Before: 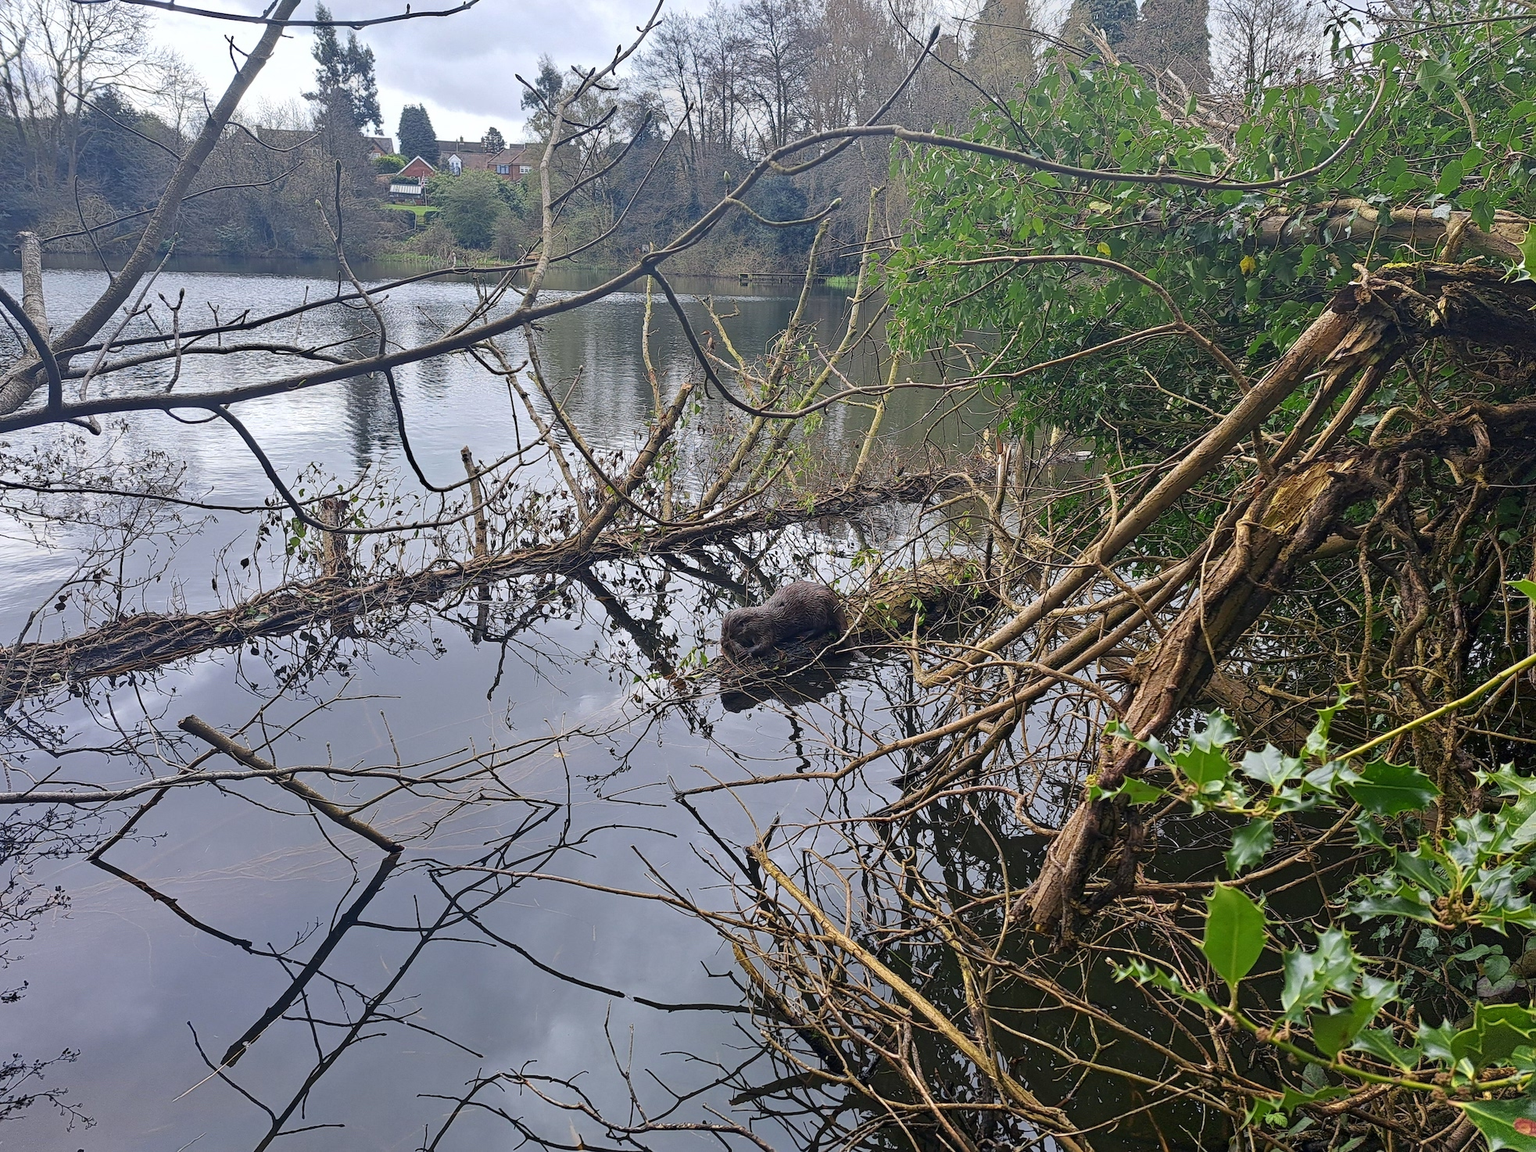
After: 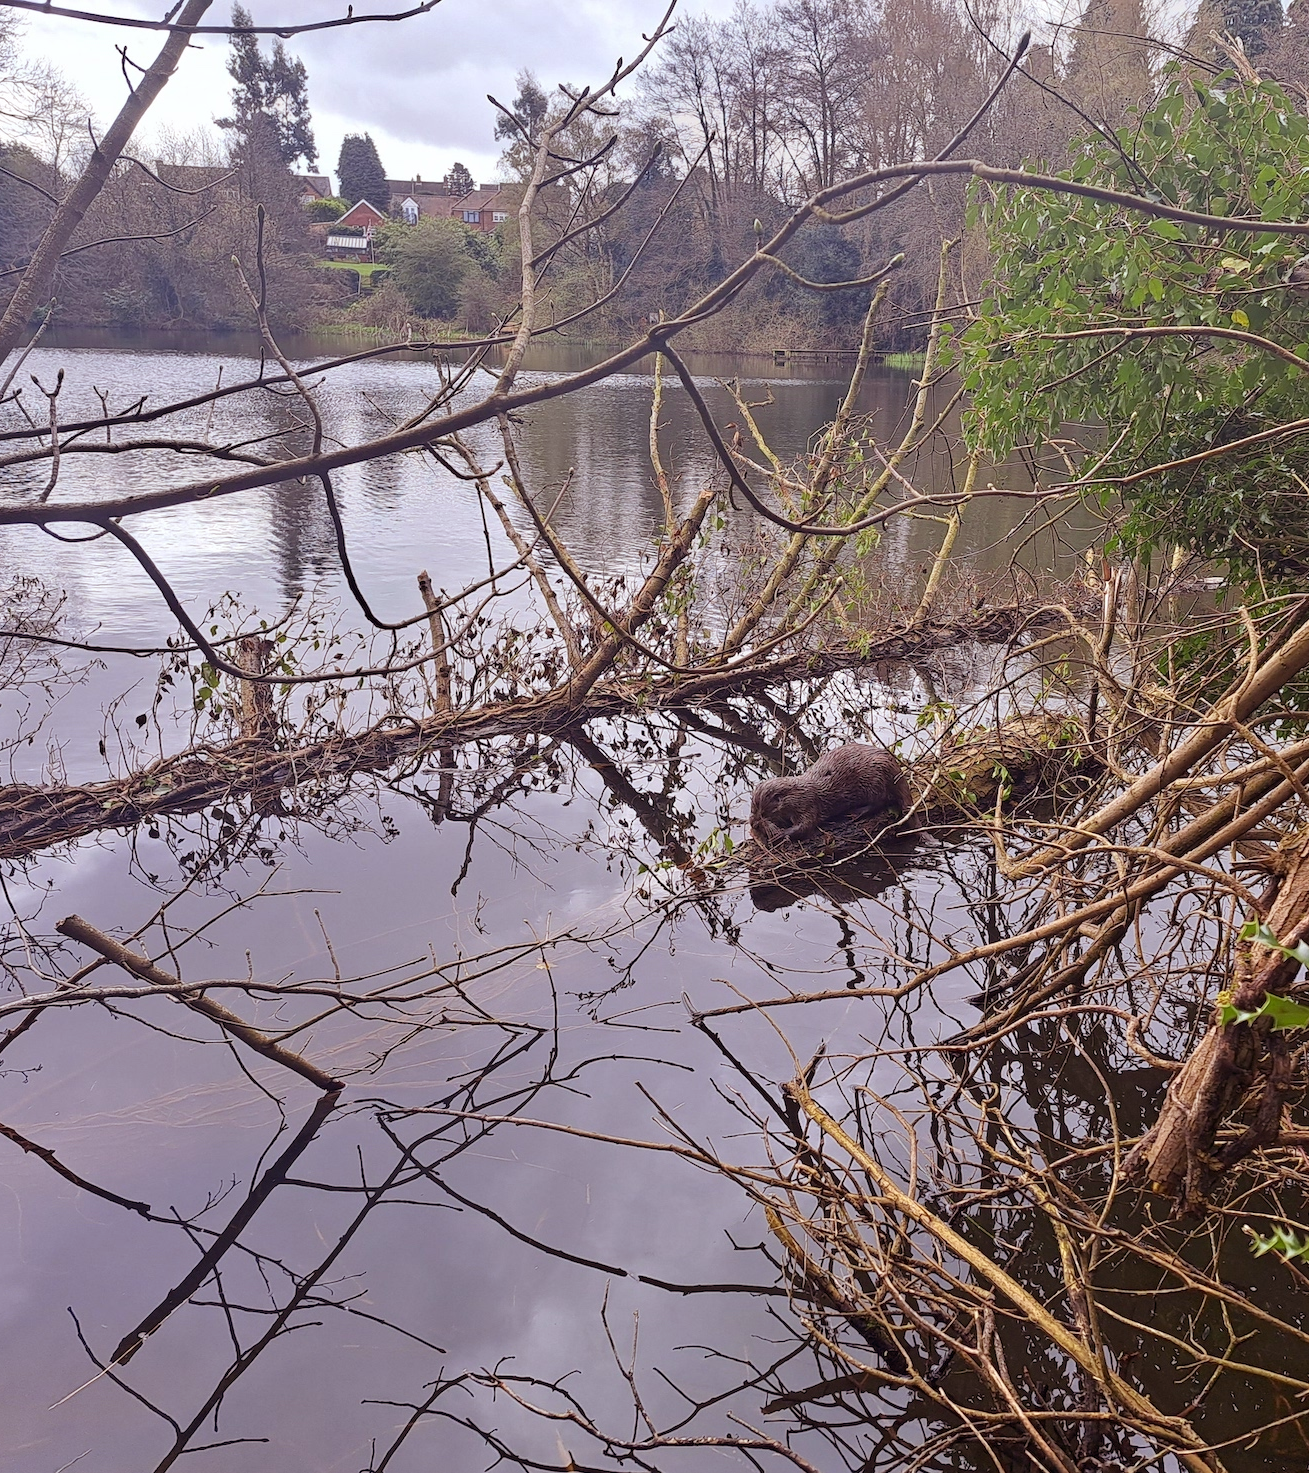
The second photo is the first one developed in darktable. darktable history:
rgb levels: mode RGB, independent channels, levels [[0, 0.474, 1], [0, 0.5, 1], [0, 0.5, 1]]
crop and rotate: left 8.786%, right 24.548%
